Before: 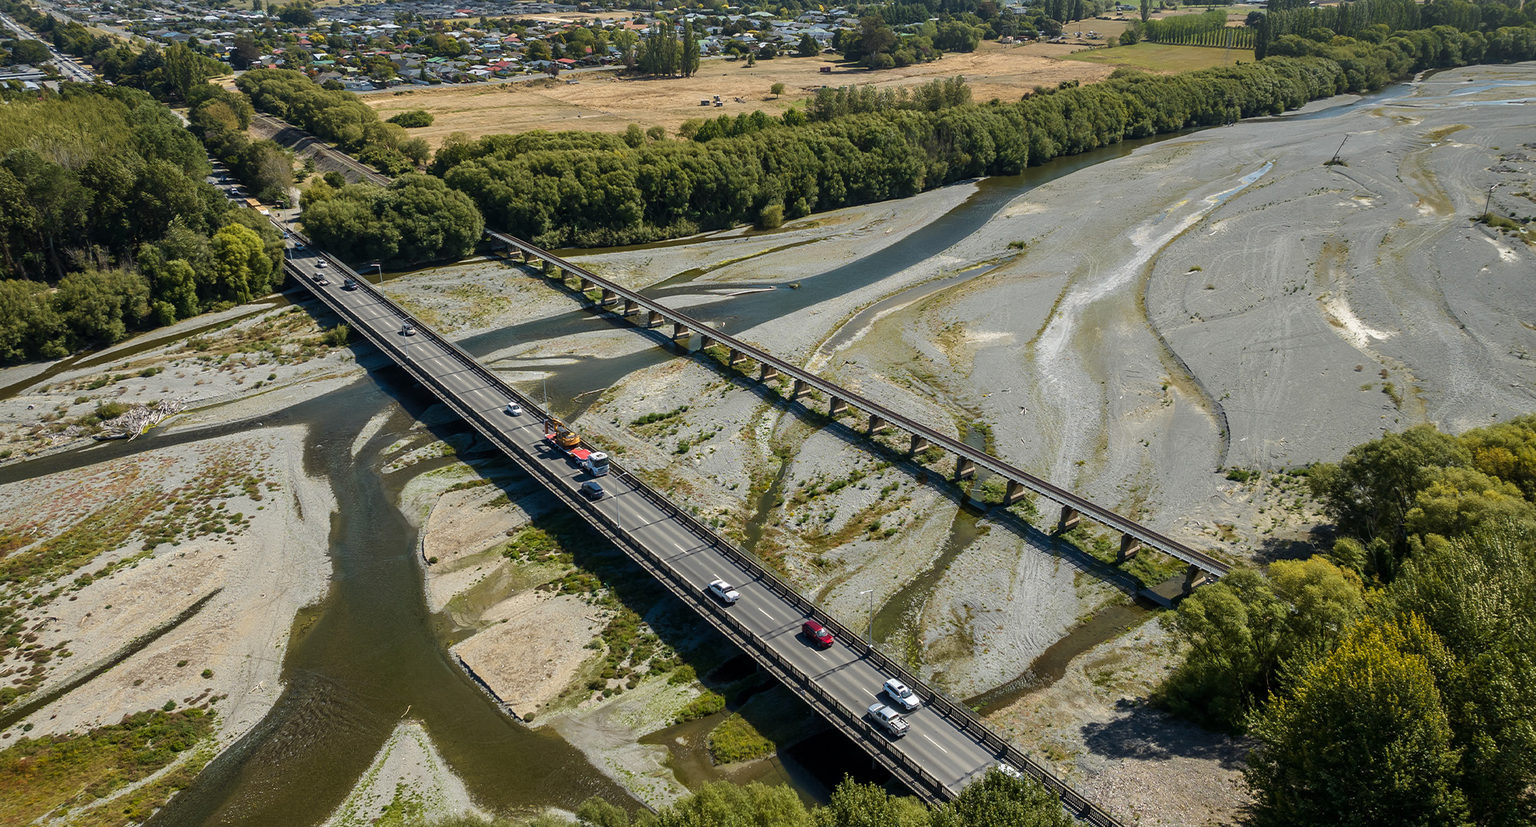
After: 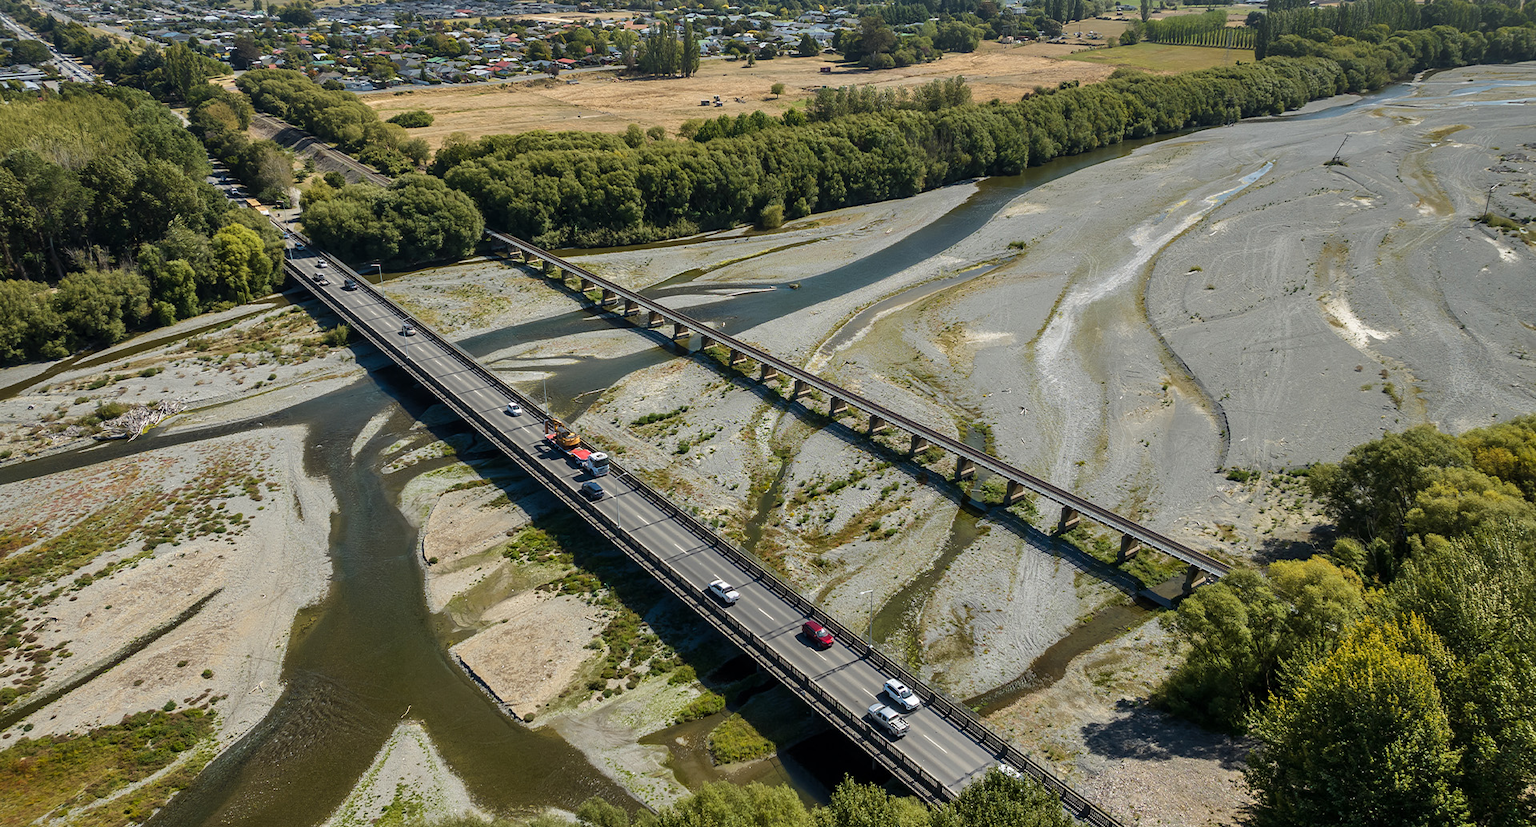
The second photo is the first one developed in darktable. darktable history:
shadows and highlights: radius 131.82, soften with gaussian
